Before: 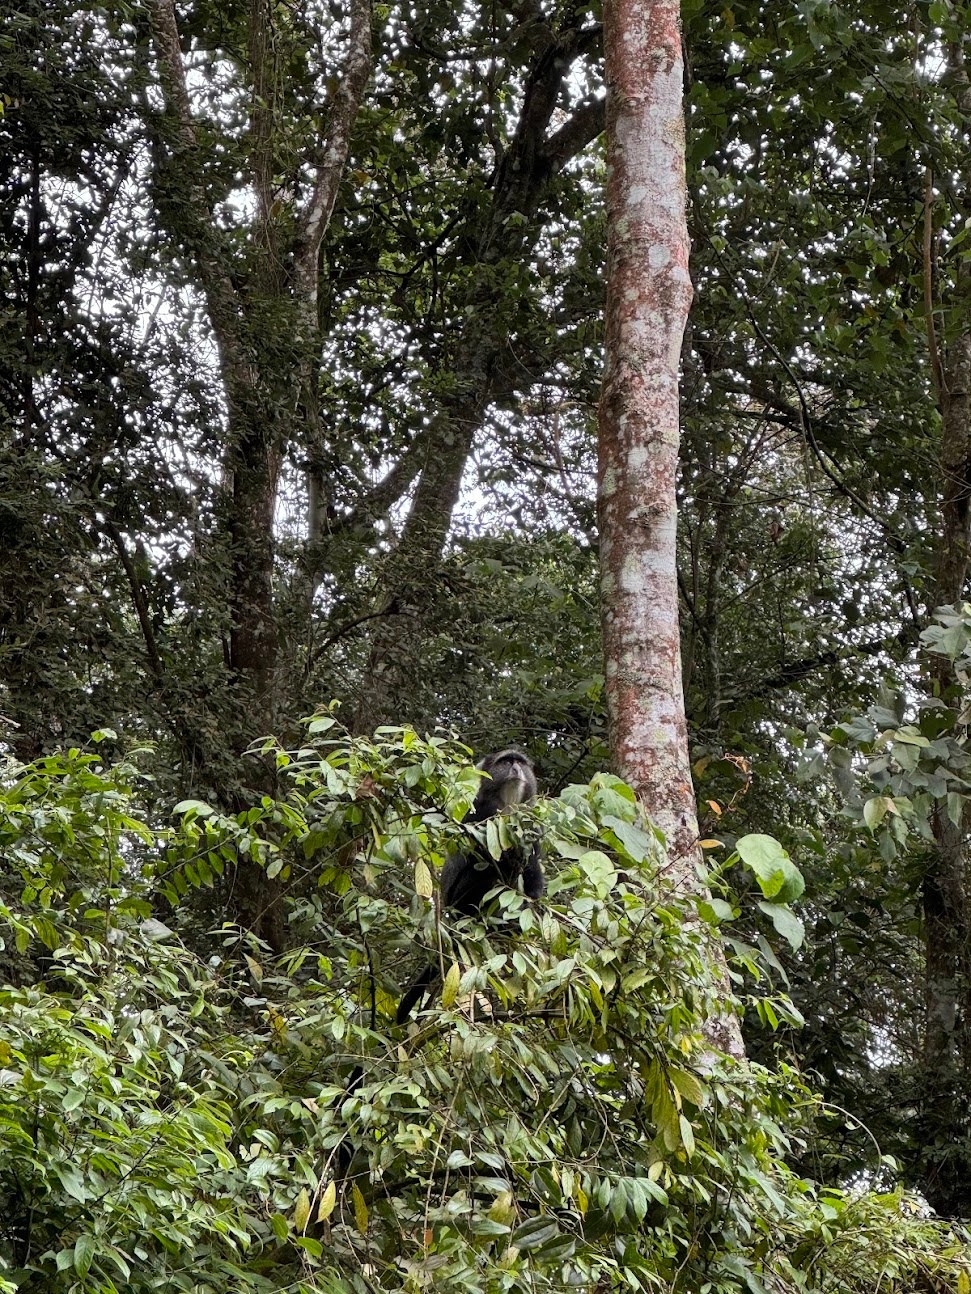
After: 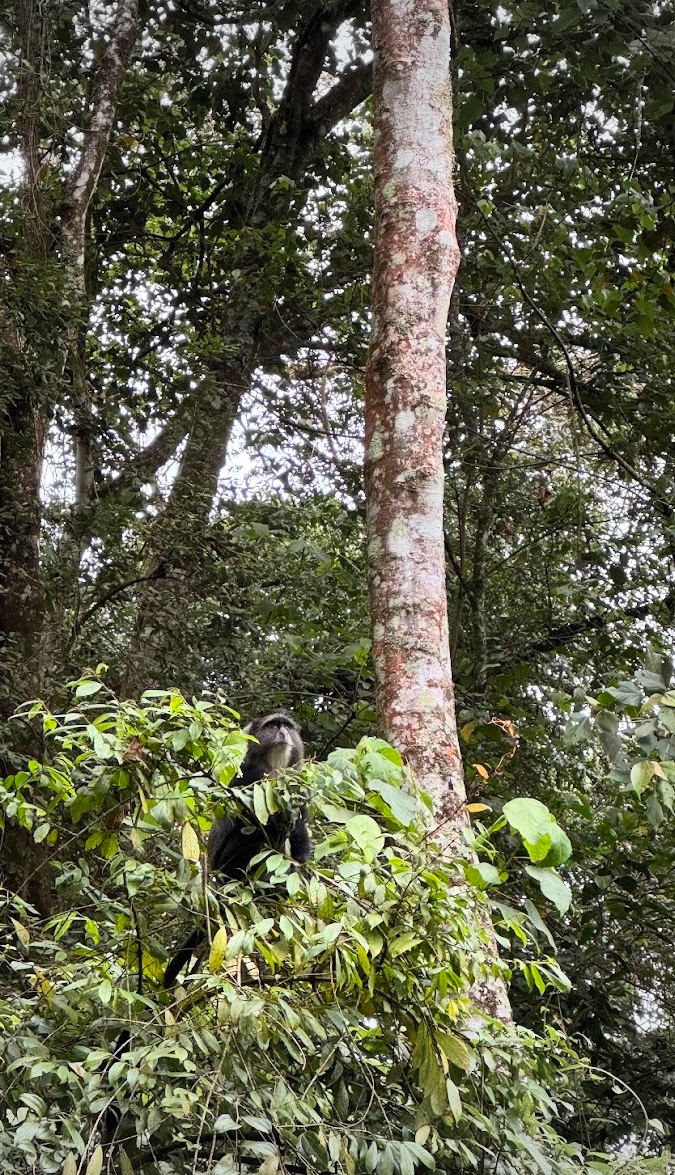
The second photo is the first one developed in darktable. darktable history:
crop and rotate: left 24.034%, top 2.838%, right 6.406%, bottom 6.299%
vignetting: fall-off start 100%, brightness -0.282, width/height ratio 1.31
contrast brightness saturation: contrast 0.2, brightness 0.16, saturation 0.22
